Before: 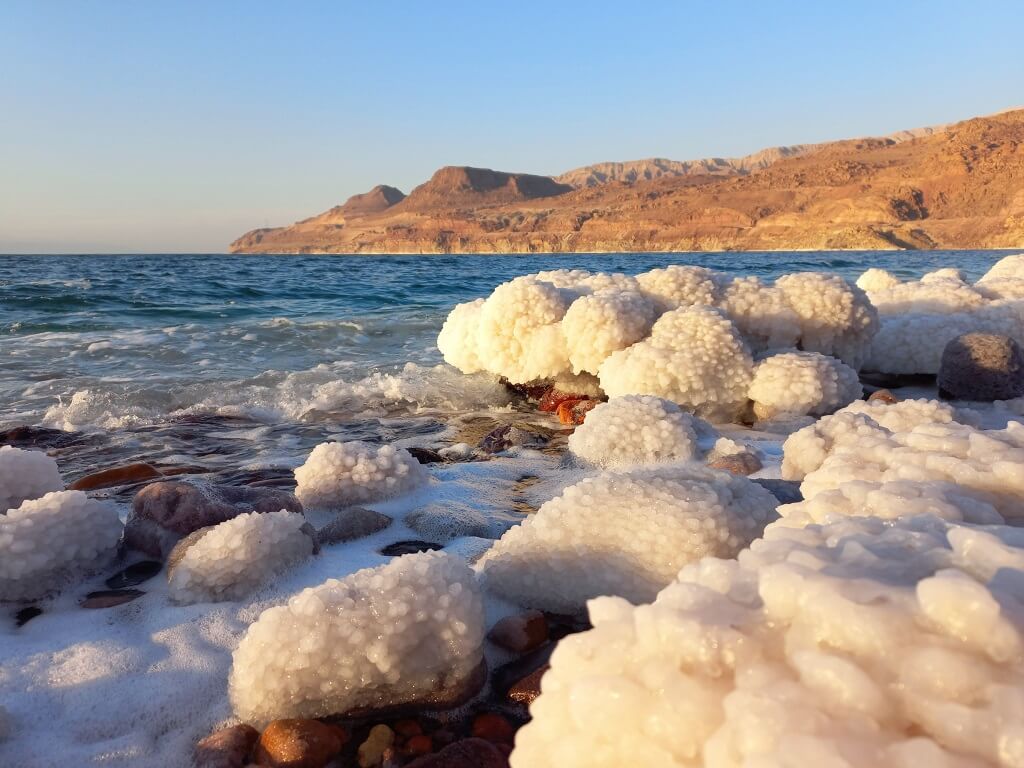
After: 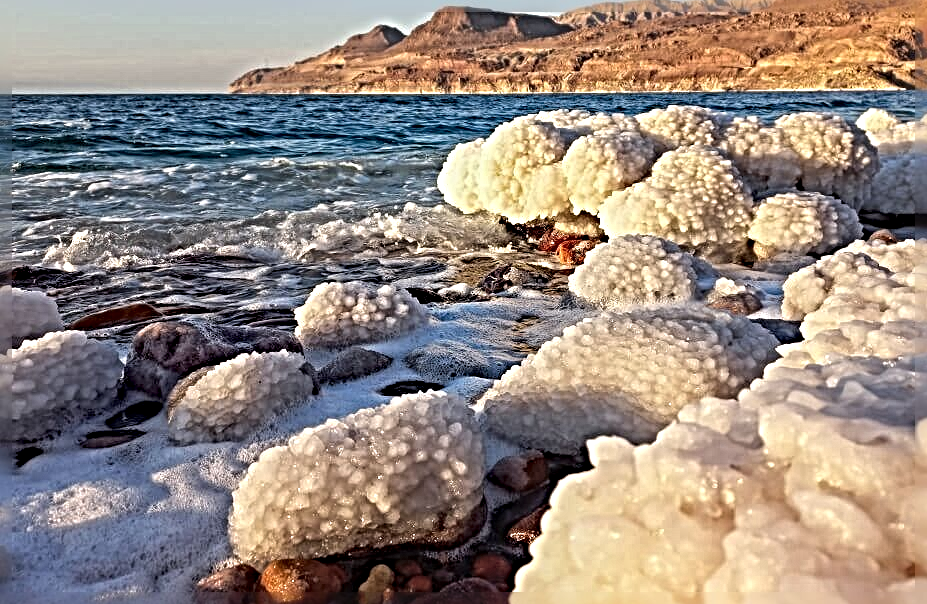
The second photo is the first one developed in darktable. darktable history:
sharpen: radius 6.3, amount 1.8, threshold 0
local contrast: detail 117%
crop: top 20.916%, right 9.437%, bottom 0.316%
